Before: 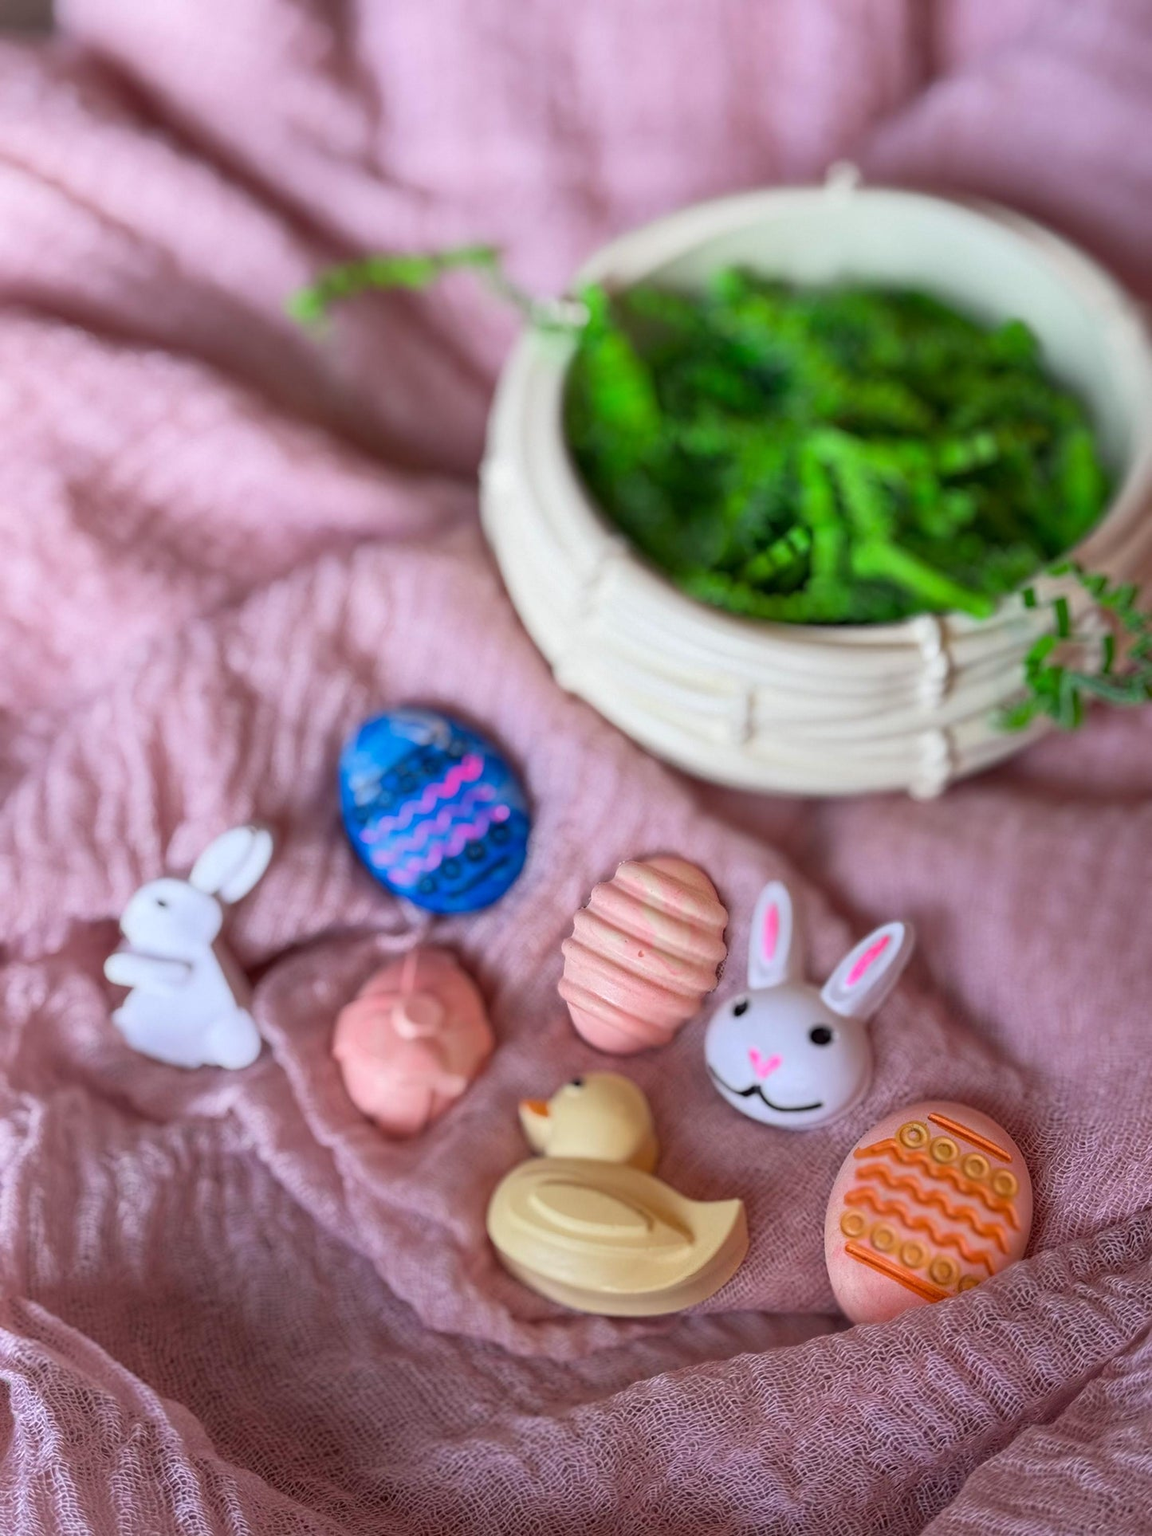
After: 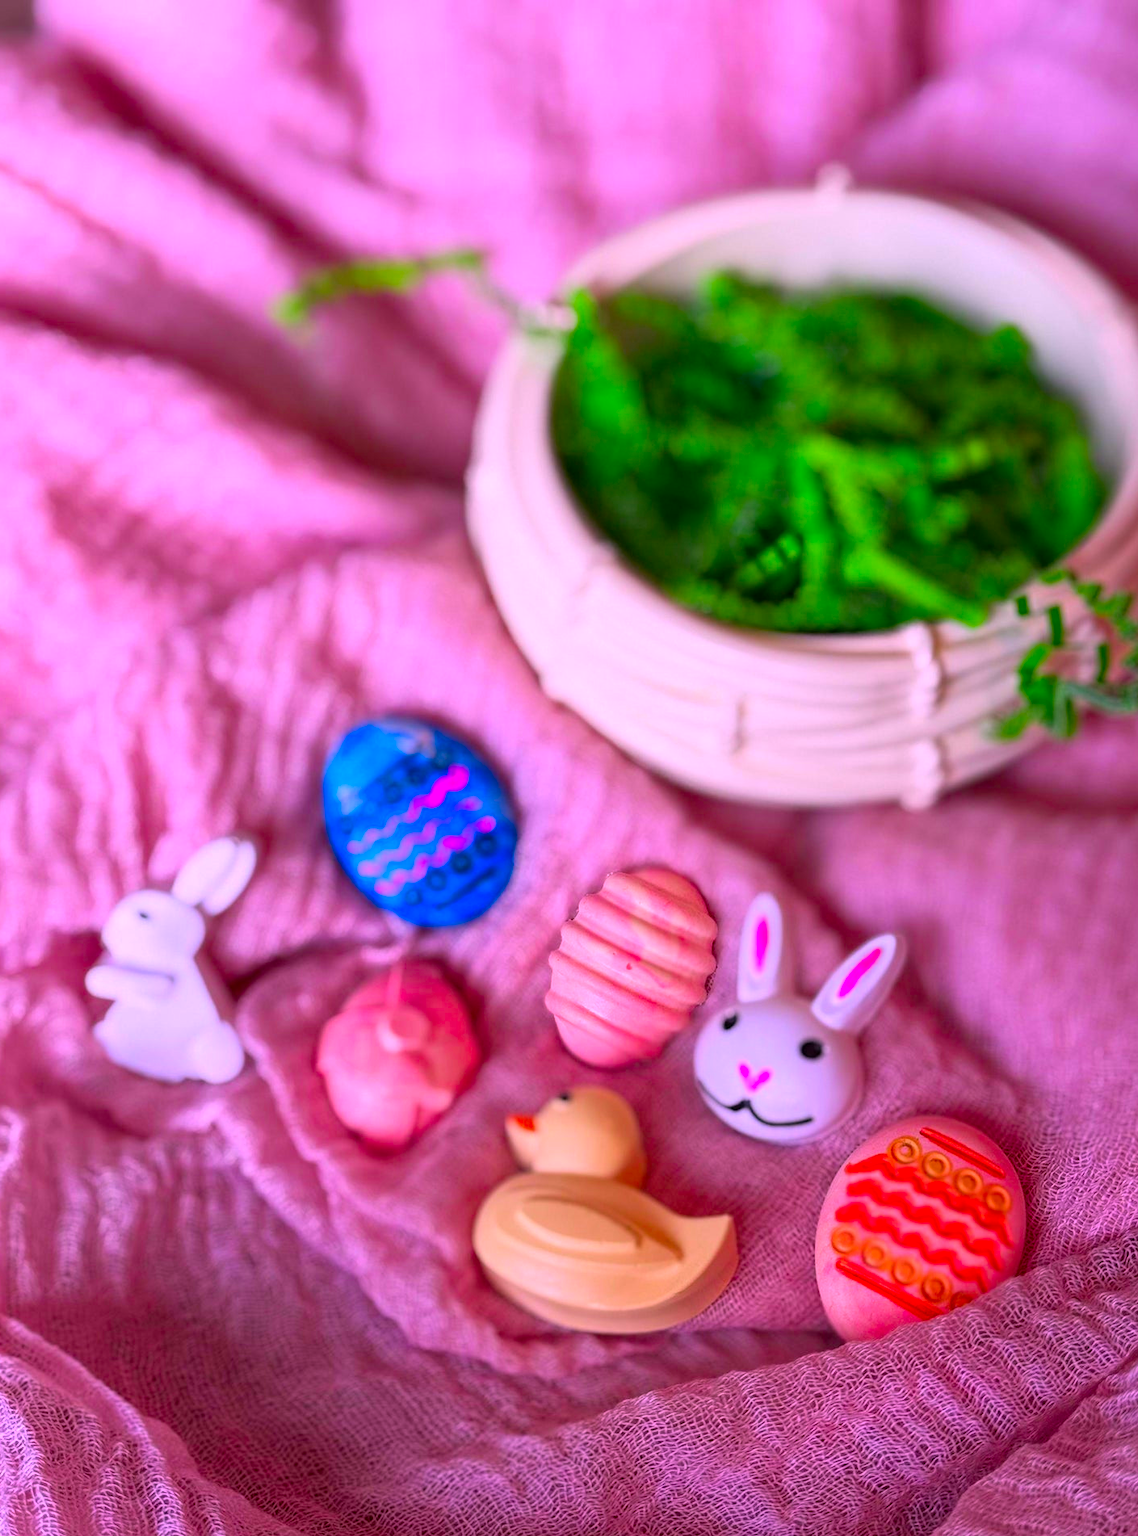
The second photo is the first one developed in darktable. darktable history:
crop and rotate: left 1.774%, right 0.633%, bottom 1.28%
color correction: highlights a* 19.5, highlights b* -11.53, saturation 1.69
